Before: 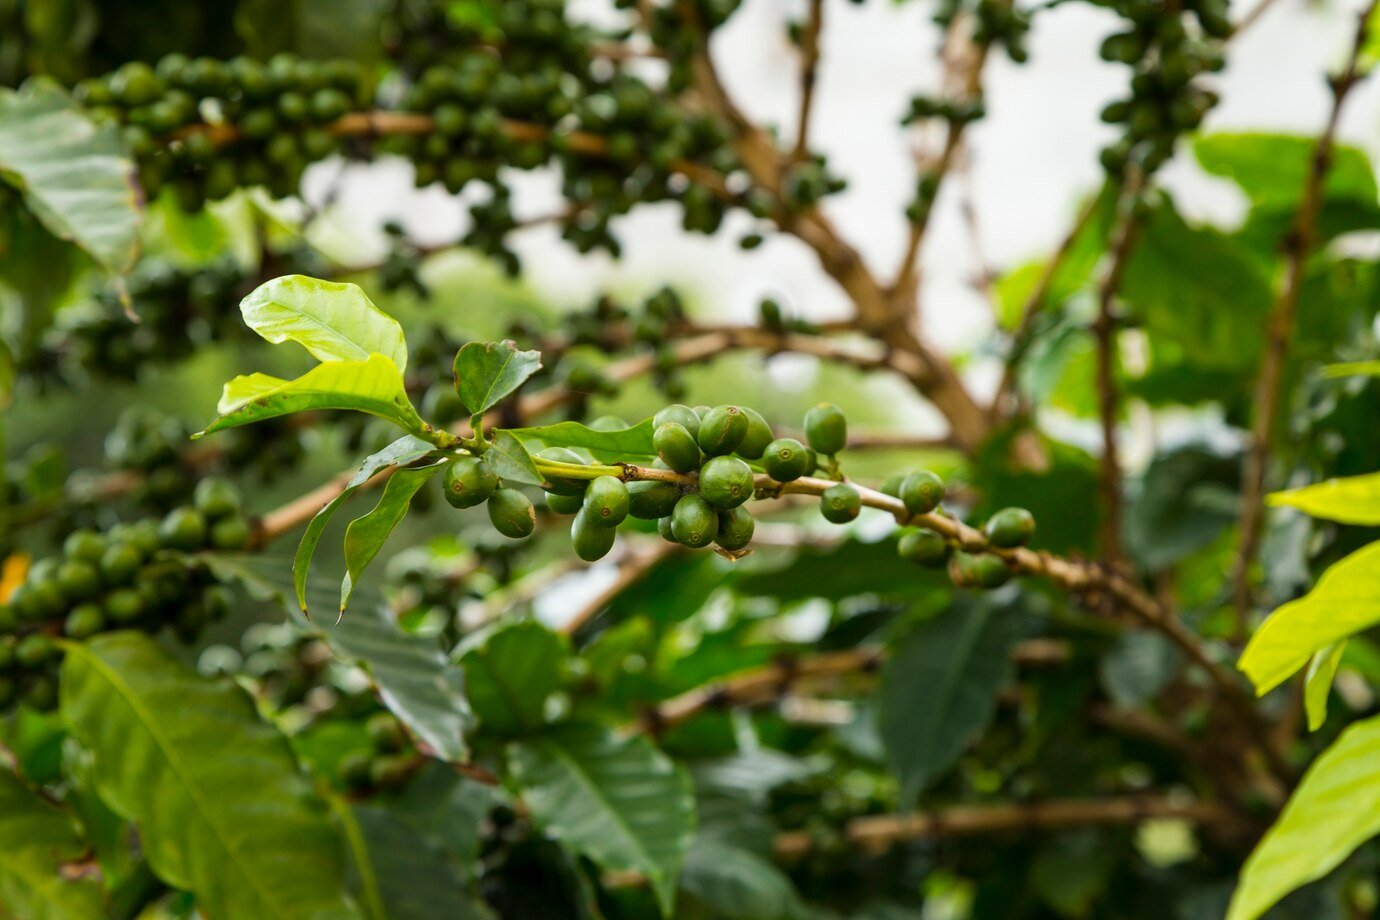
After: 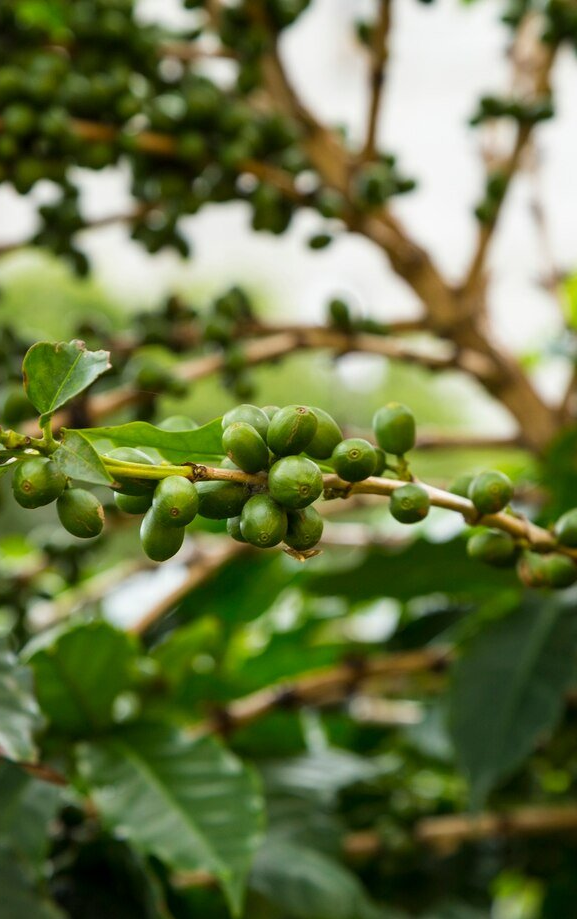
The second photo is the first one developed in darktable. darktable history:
crop: left 31.253%, right 26.89%
